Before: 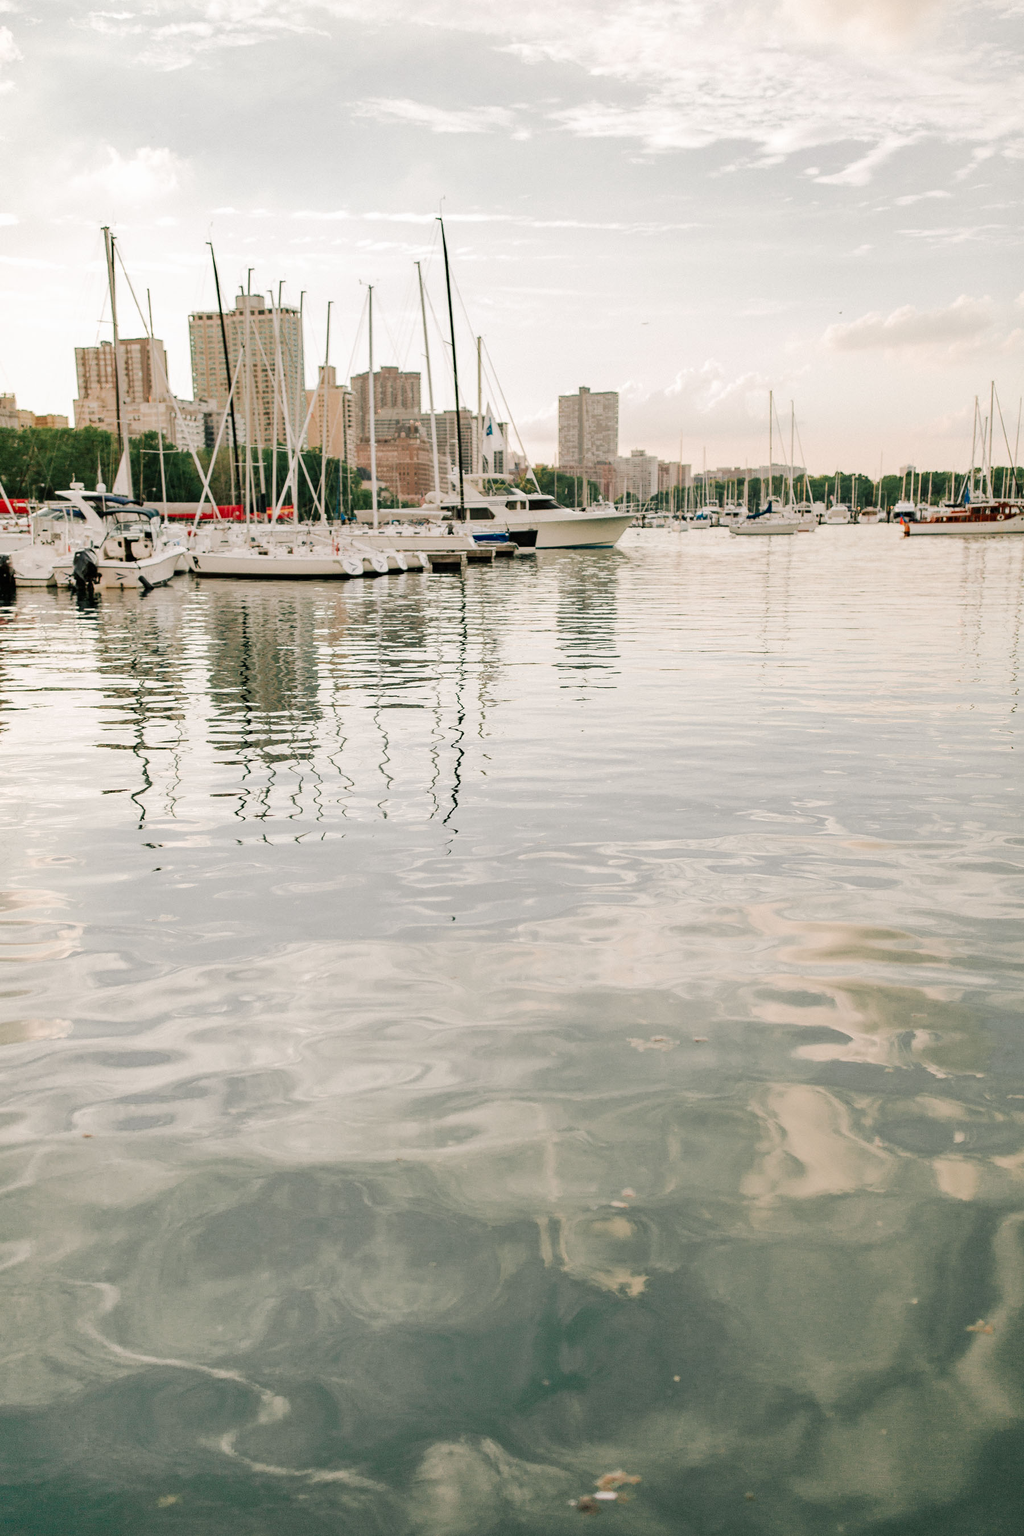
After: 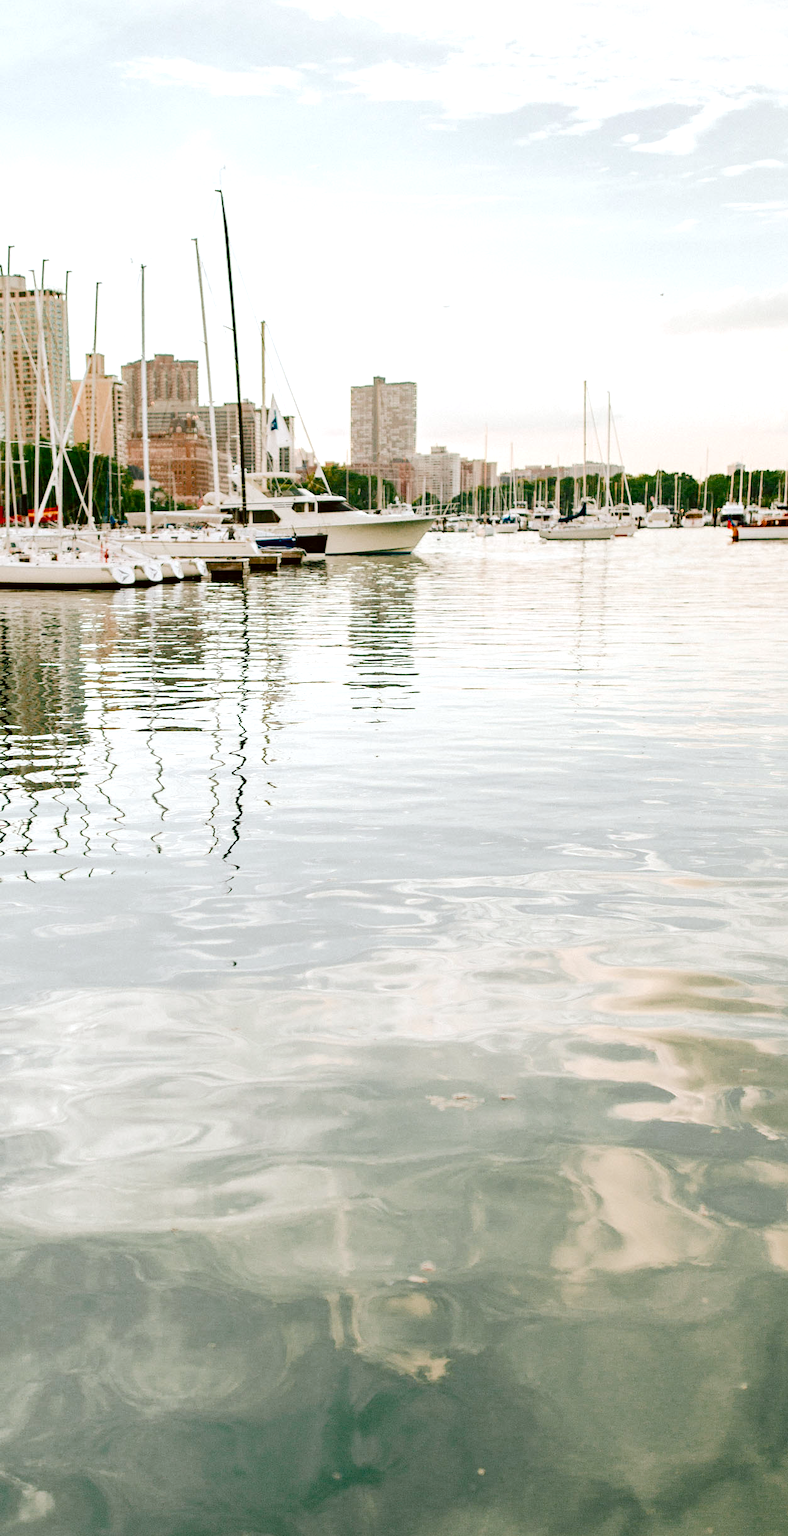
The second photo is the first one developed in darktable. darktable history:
tone equalizer: -8 EV -0.398 EV, -7 EV -0.374 EV, -6 EV -0.319 EV, -5 EV -0.21 EV, -3 EV 0.246 EV, -2 EV 0.316 EV, -1 EV 0.398 EV, +0 EV 0.401 EV
crop and rotate: left 23.605%, top 3.024%, right 6.665%, bottom 6.418%
color balance rgb: shadows lift › luminance -20.368%, perceptual saturation grading › global saturation 34.845%, perceptual saturation grading › highlights -29.917%, perceptual saturation grading › shadows 35.201%, global vibrance 6.898%, saturation formula JzAzBz (2021)
color correction: highlights a* -3.05, highlights b* -6.14, shadows a* 3.03, shadows b* 5.58
